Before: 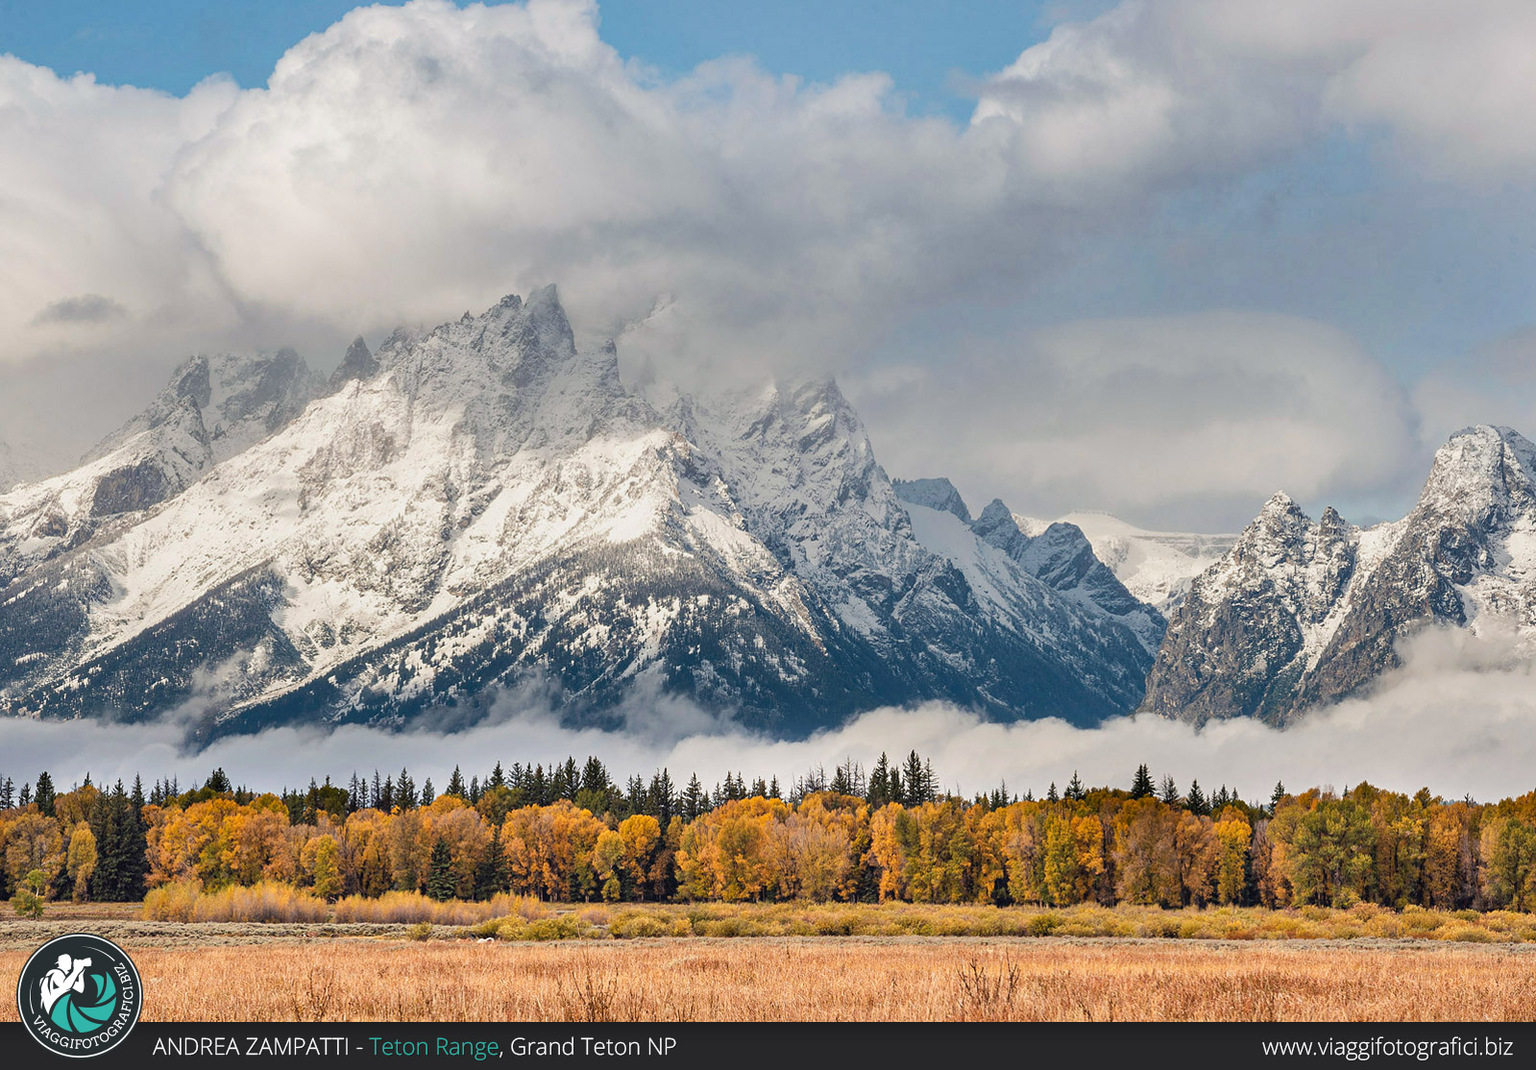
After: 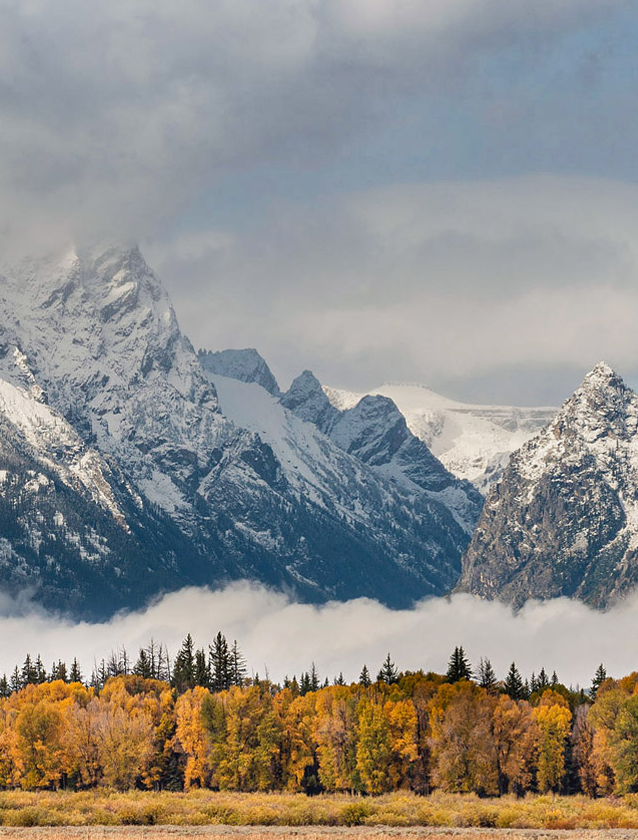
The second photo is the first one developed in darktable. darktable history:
white balance: emerald 1
crop: left 45.721%, top 13.393%, right 14.118%, bottom 10.01%
